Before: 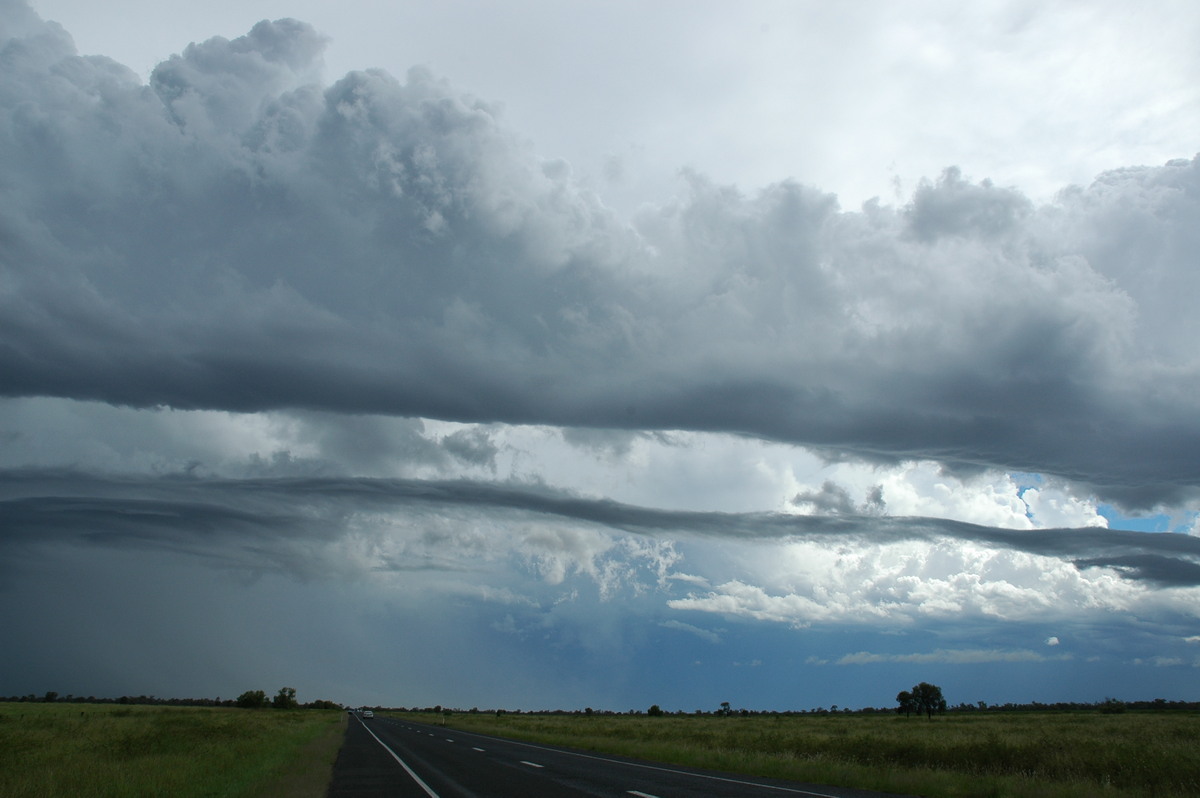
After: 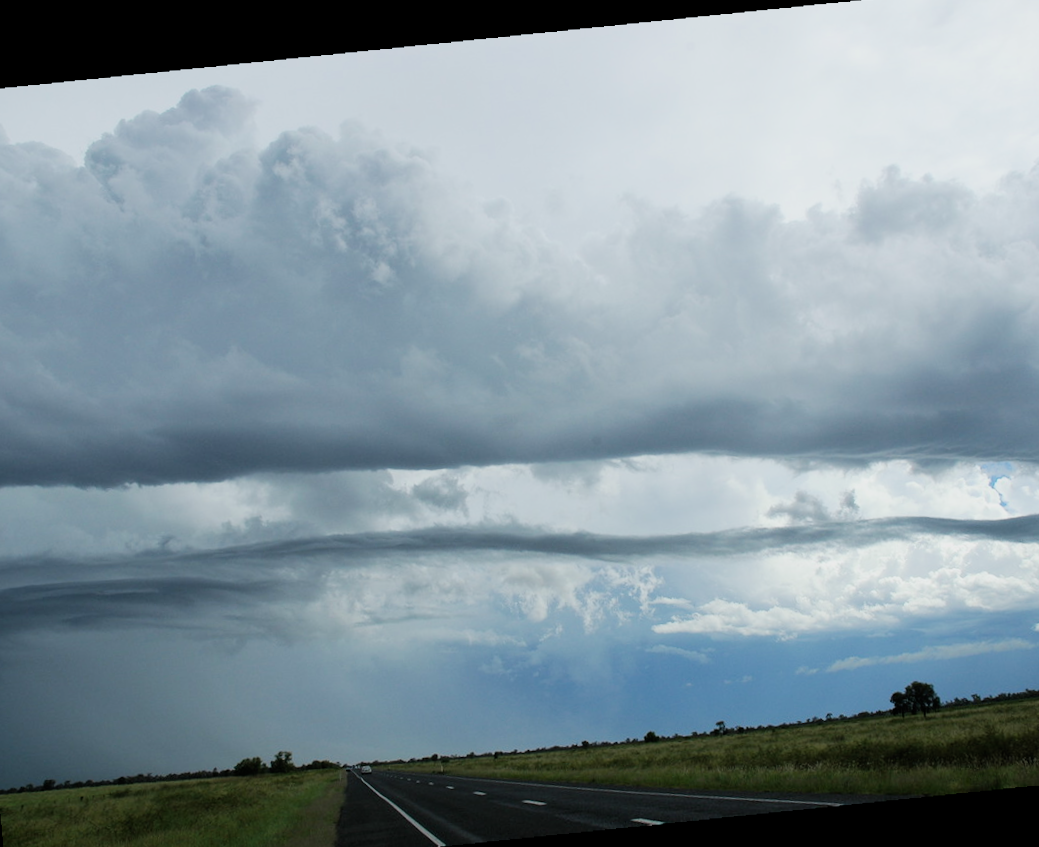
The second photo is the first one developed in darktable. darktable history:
rotate and perspective: rotation -4.86°, automatic cropping off
exposure: black level correction 0, exposure 0.7 EV, compensate exposure bias true, compensate highlight preservation false
filmic rgb: black relative exposure -7.65 EV, white relative exposure 4.56 EV, hardness 3.61, contrast 1.05
crop and rotate: angle 1°, left 4.281%, top 0.642%, right 11.383%, bottom 2.486%
